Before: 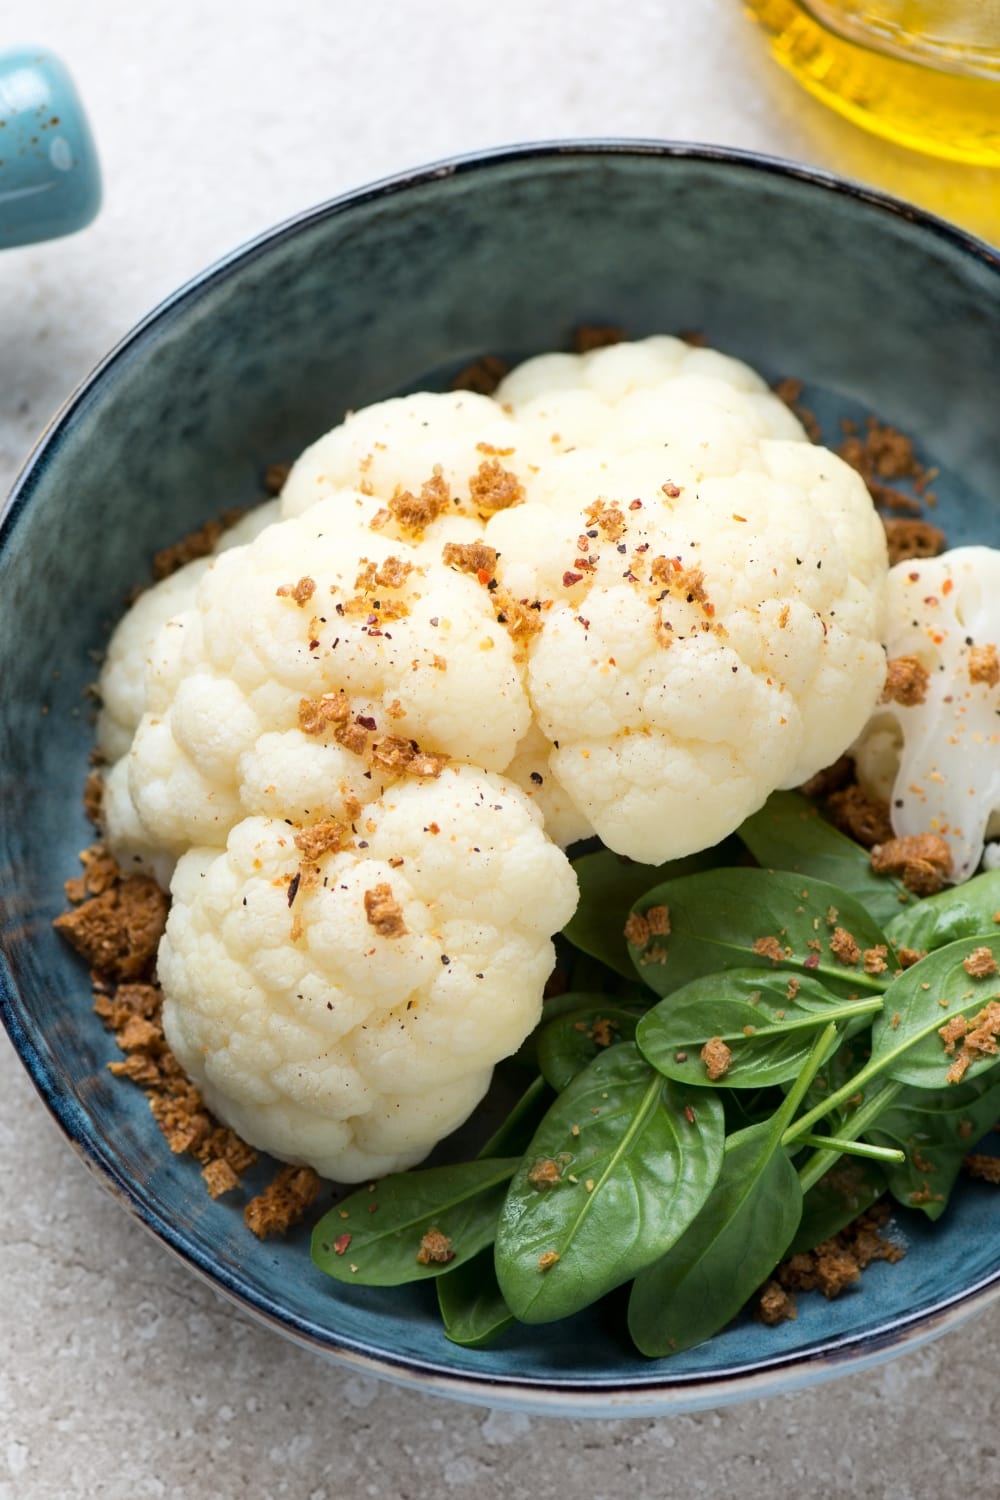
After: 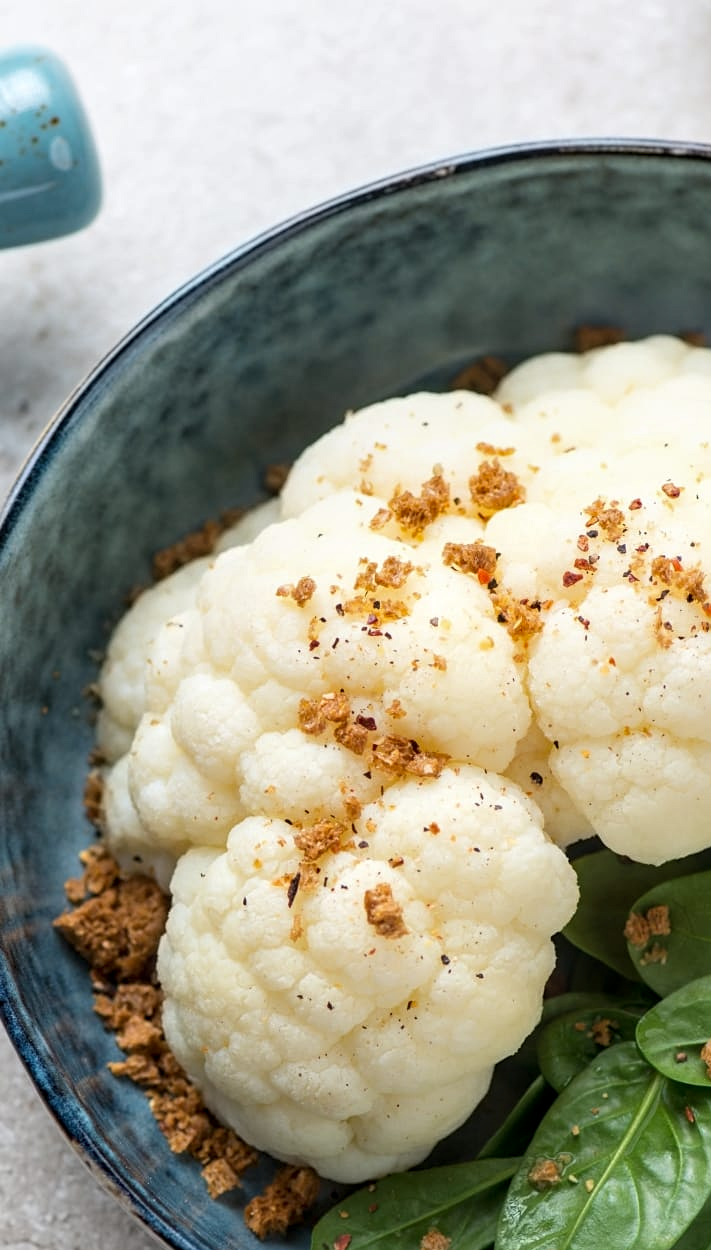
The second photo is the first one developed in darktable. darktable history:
sharpen: amount 0.2
crop: right 28.885%, bottom 16.626%
white balance: emerald 1
local contrast: on, module defaults
